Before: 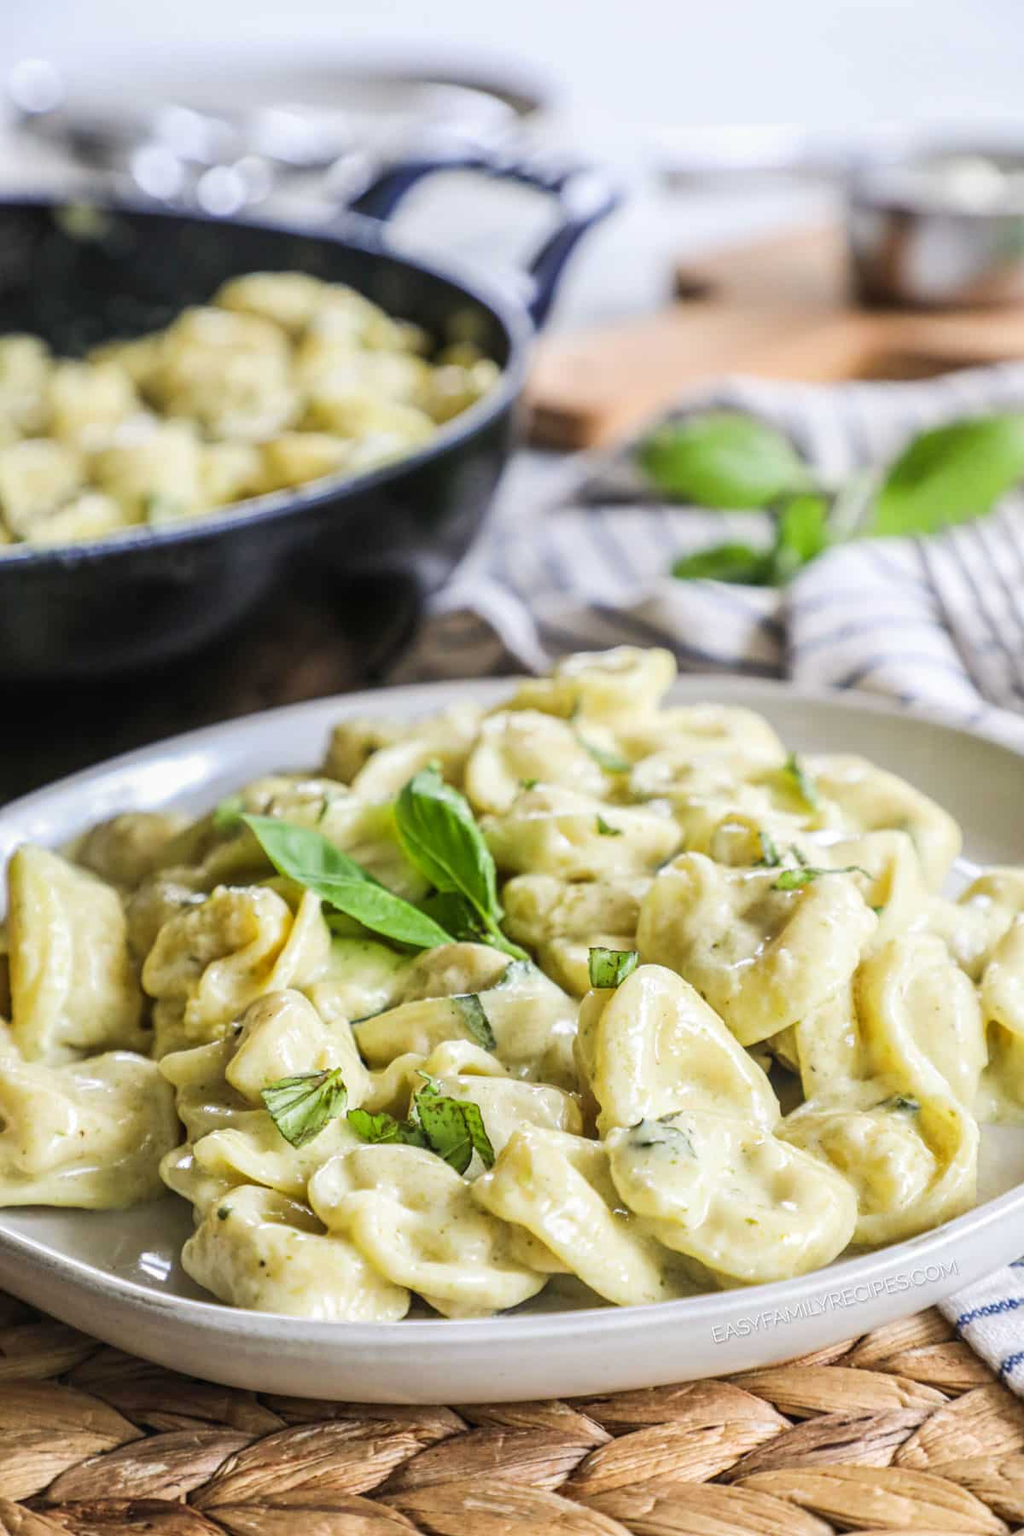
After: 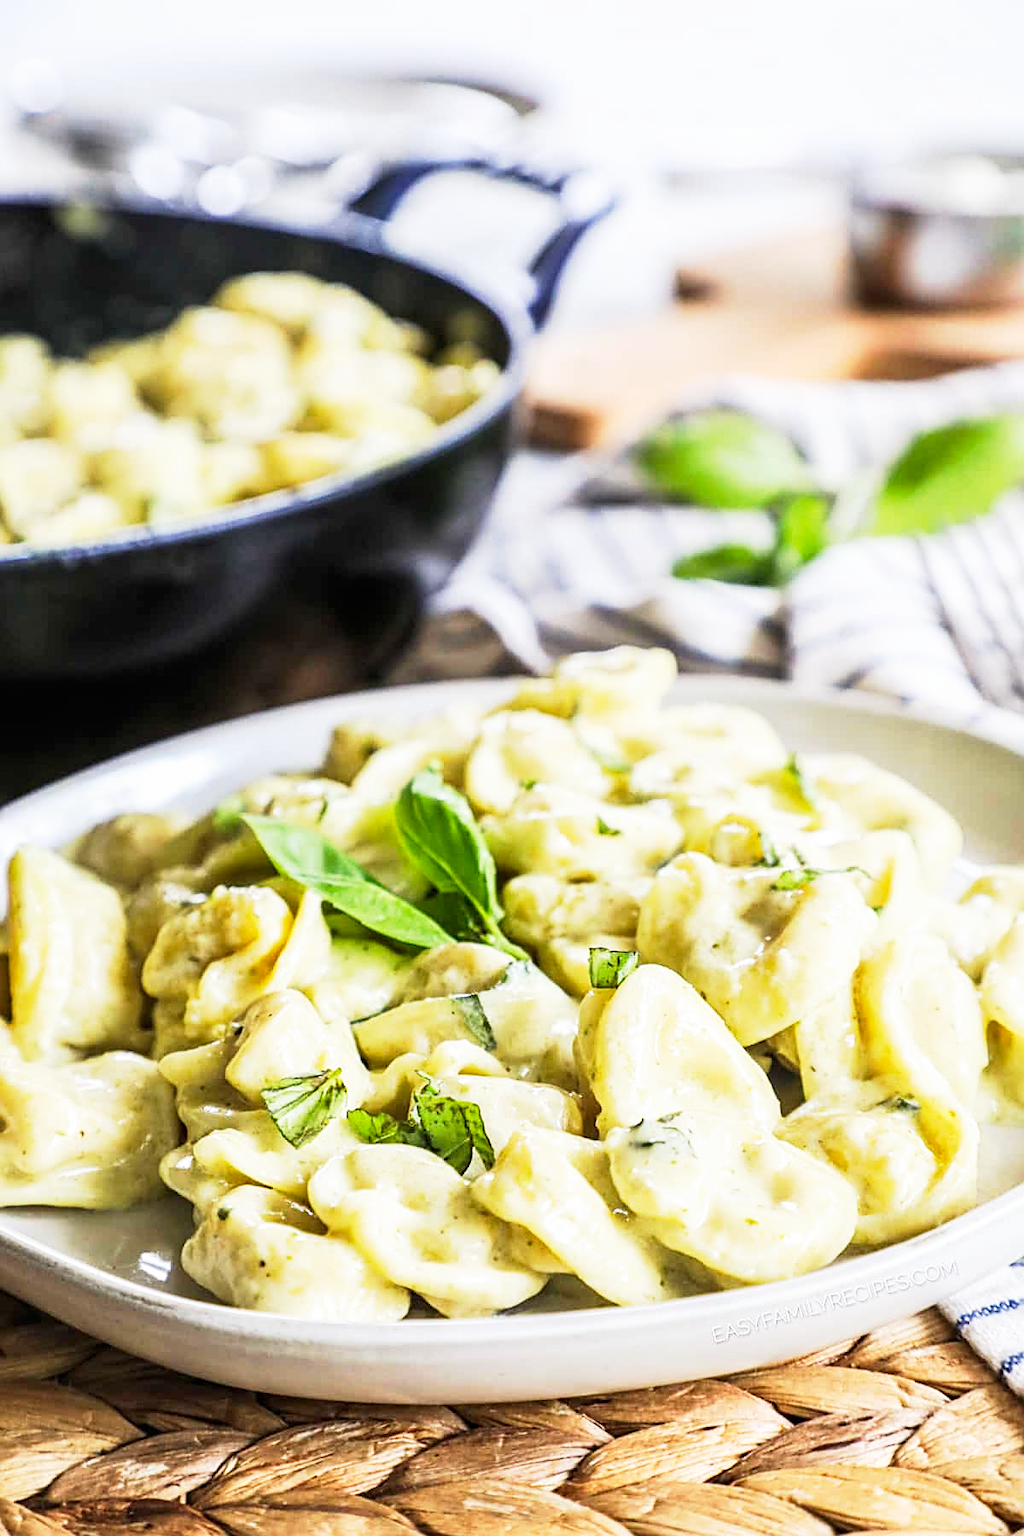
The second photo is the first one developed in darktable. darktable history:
base curve: curves: ch0 [(0, 0) (0.005, 0.002) (0.193, 0.295) (0.399, 0.664) (0.75, 0.928) (1, 1)], exposure shift 0.01, preserve colors none
sharpen: on, module defaults
